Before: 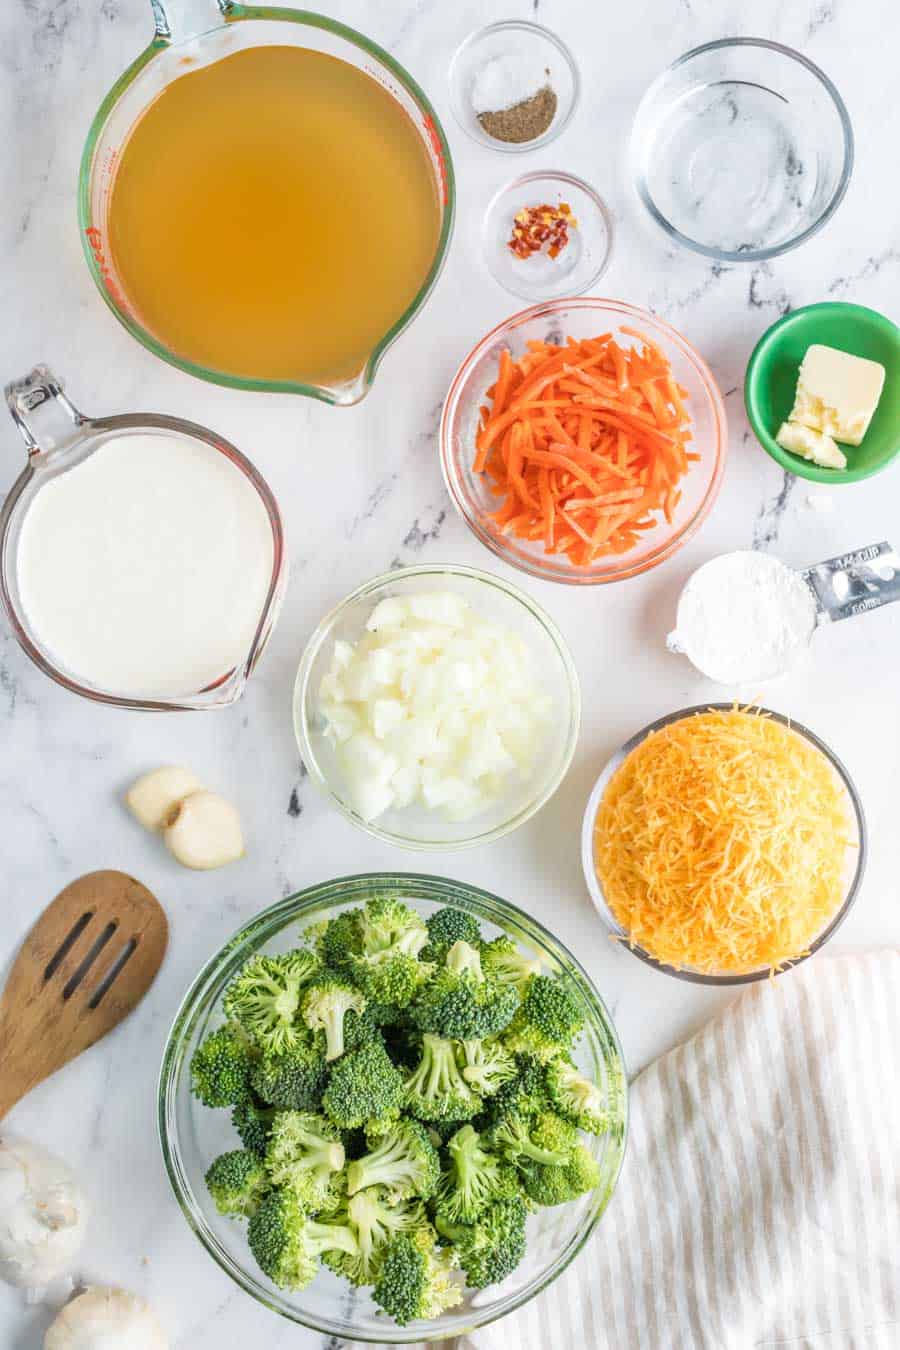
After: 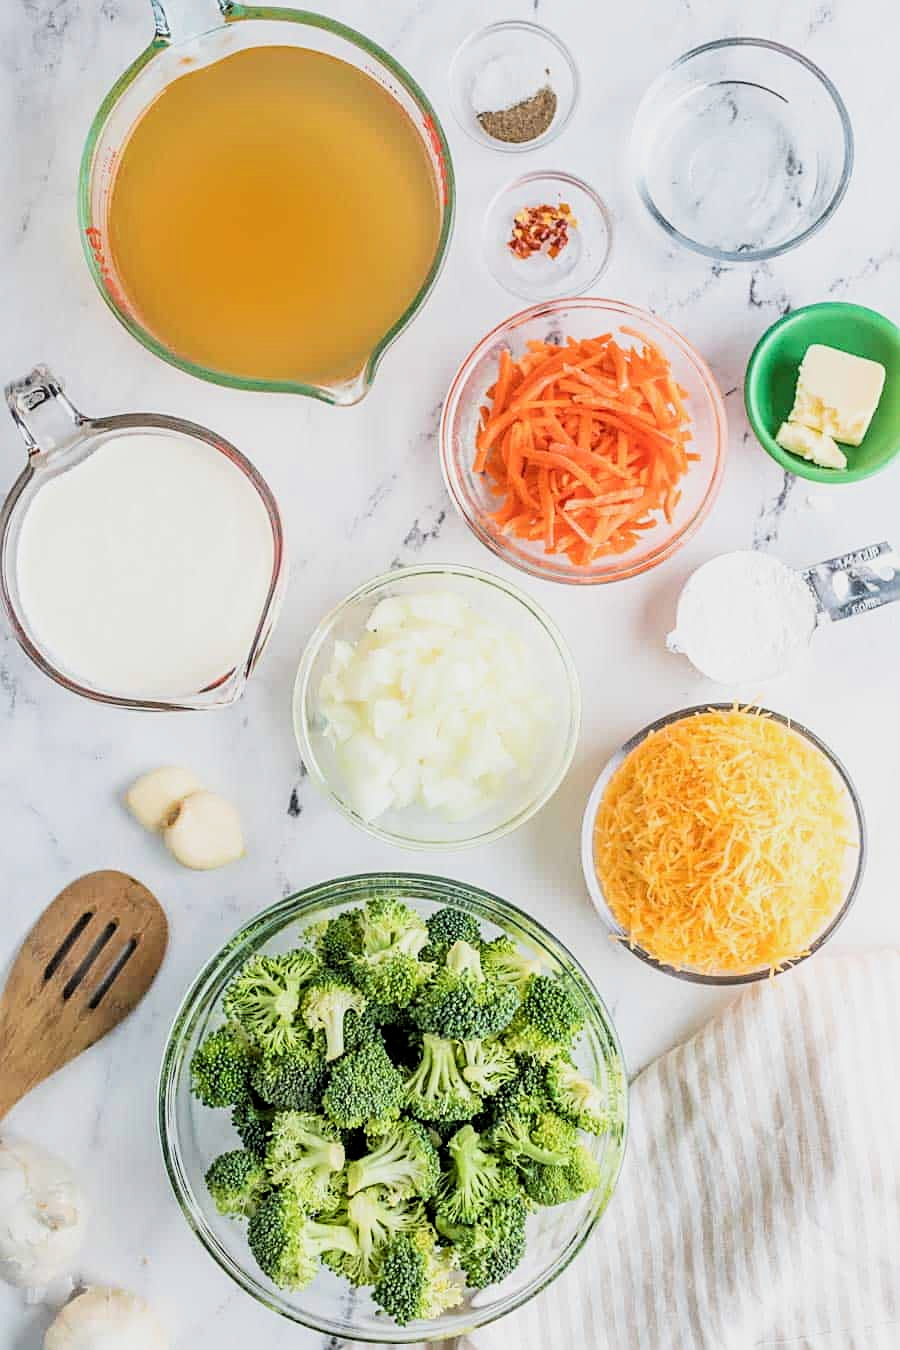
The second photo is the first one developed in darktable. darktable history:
sharpen: on, module defaults
filmic rgb: middle gray luminance 12.84%, black relative exposure -10.13 EV, white relative exposure 3.47 EV, target black luminance 0%, hardness 5.66, latitude 44.86%, contrast 1.231, highlights saturation mix 5.4%, shadows ↔ highlights balance 26.71%, contrast in shadows safe
